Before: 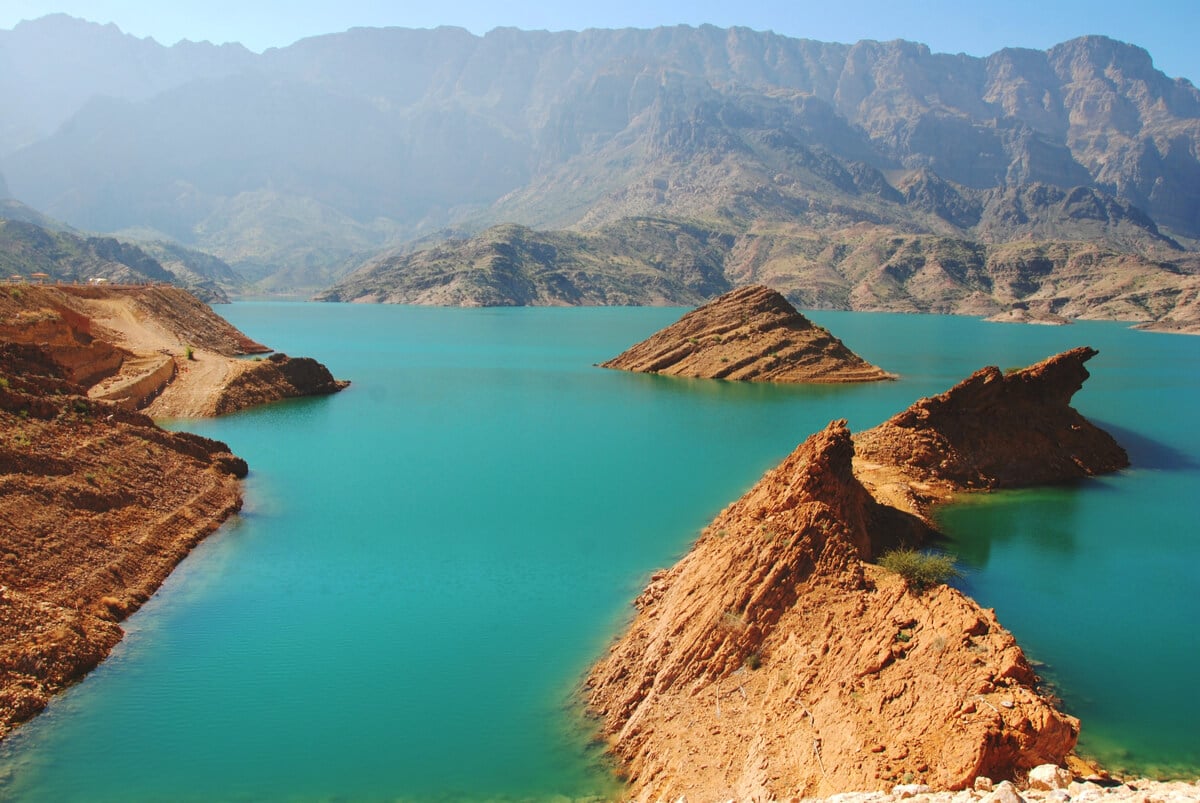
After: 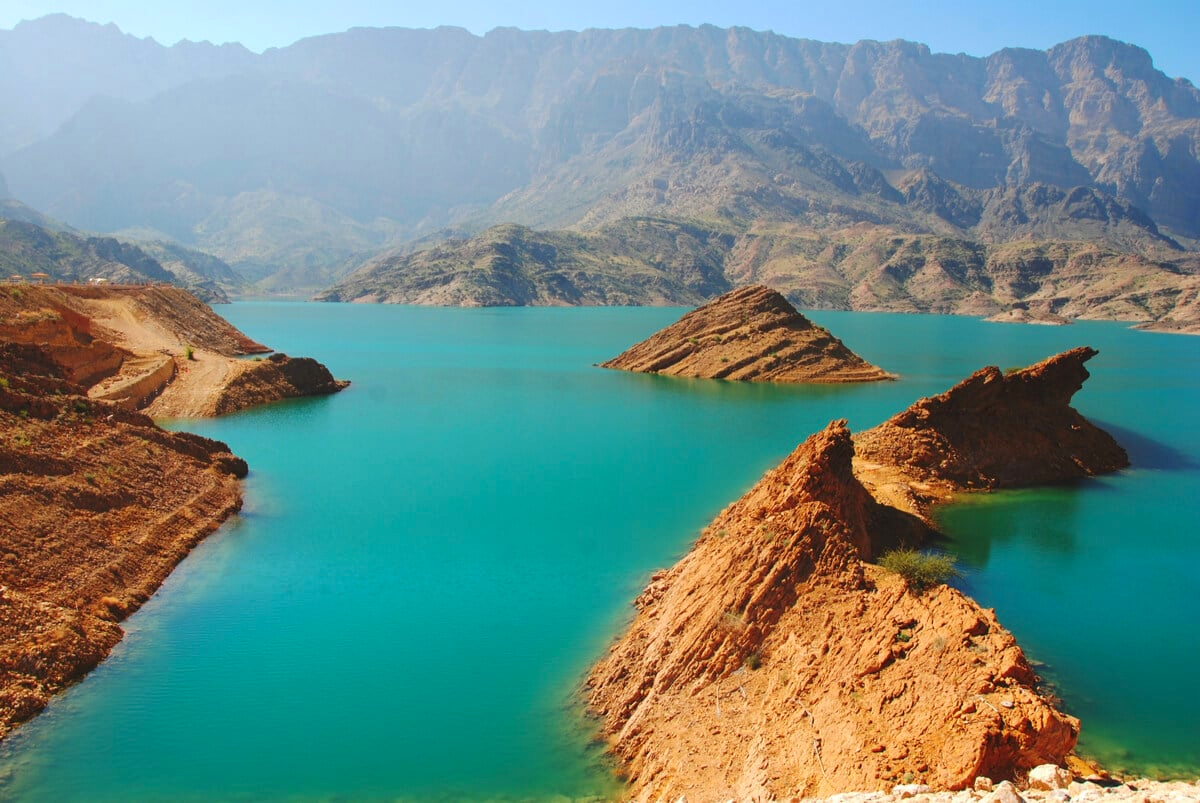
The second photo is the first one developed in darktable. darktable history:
contrast brightness saturation: saturation 0.133
